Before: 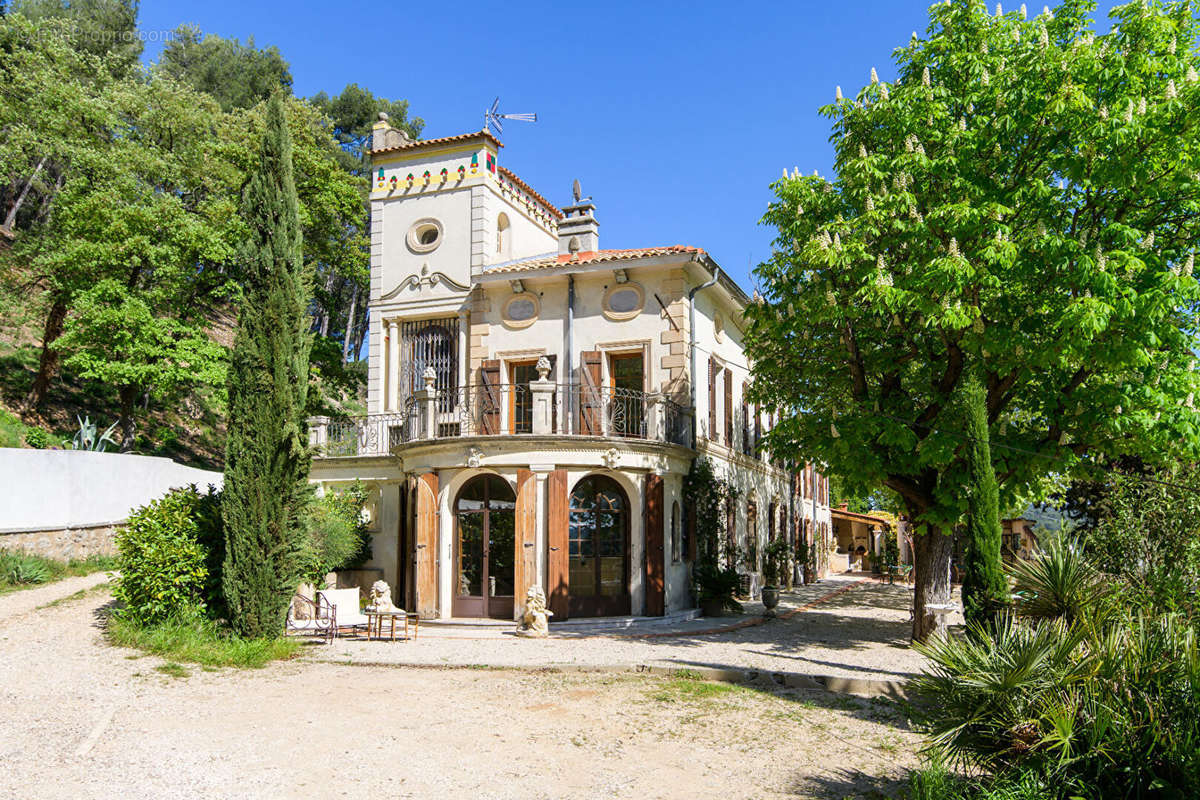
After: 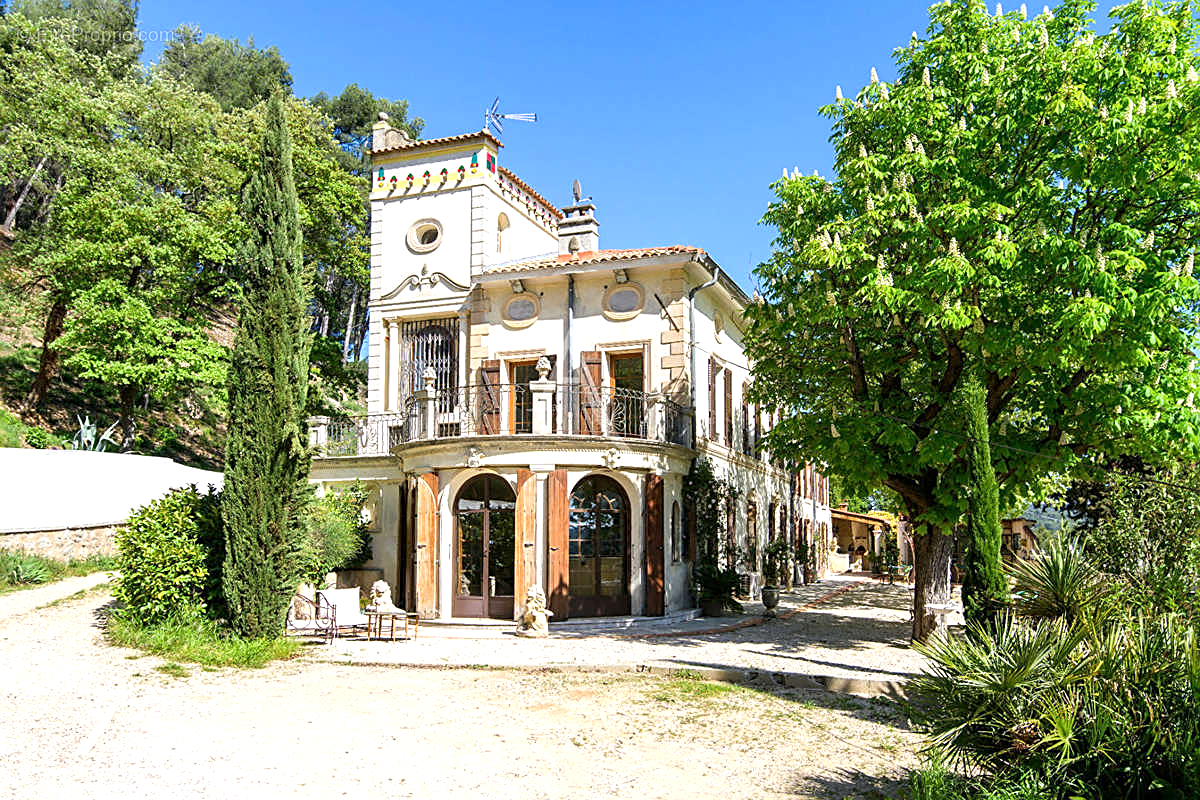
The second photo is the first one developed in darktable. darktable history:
exposure: black level correction 0.001, exposure 0.5 EV, compensate highlight preservation false
sharpen: amount 0.46
